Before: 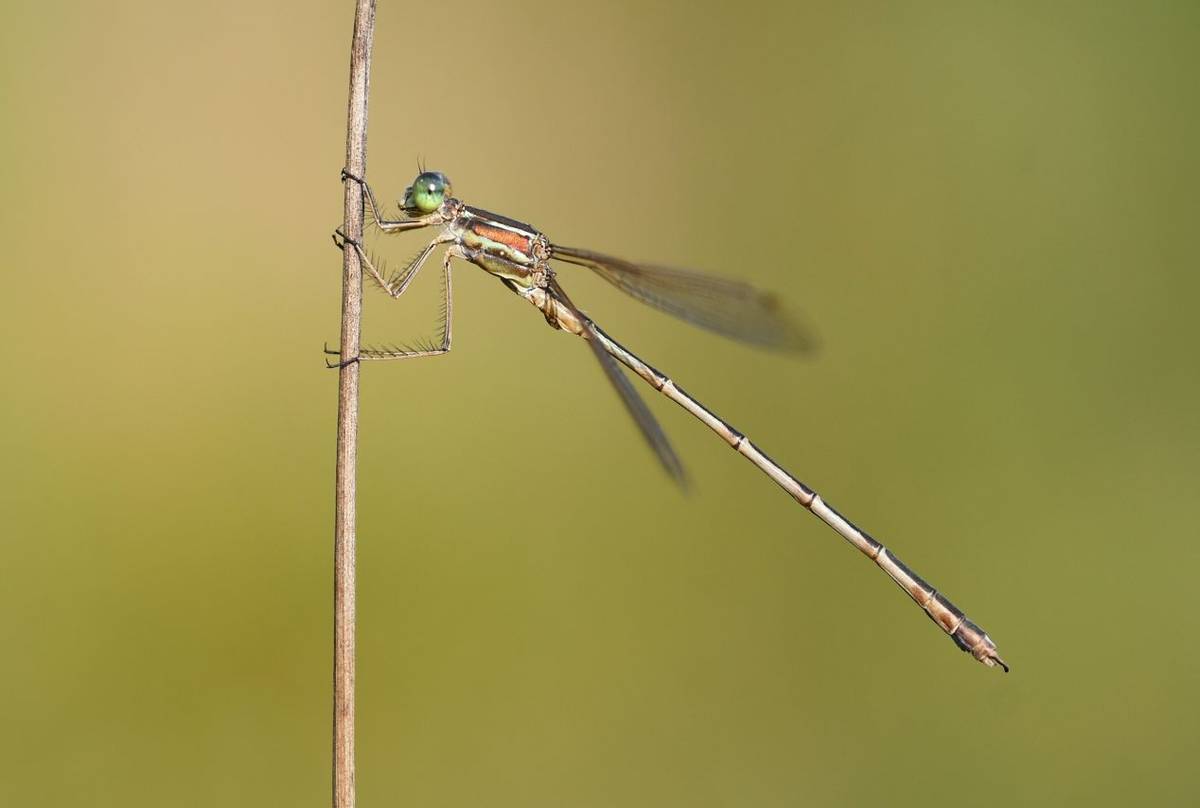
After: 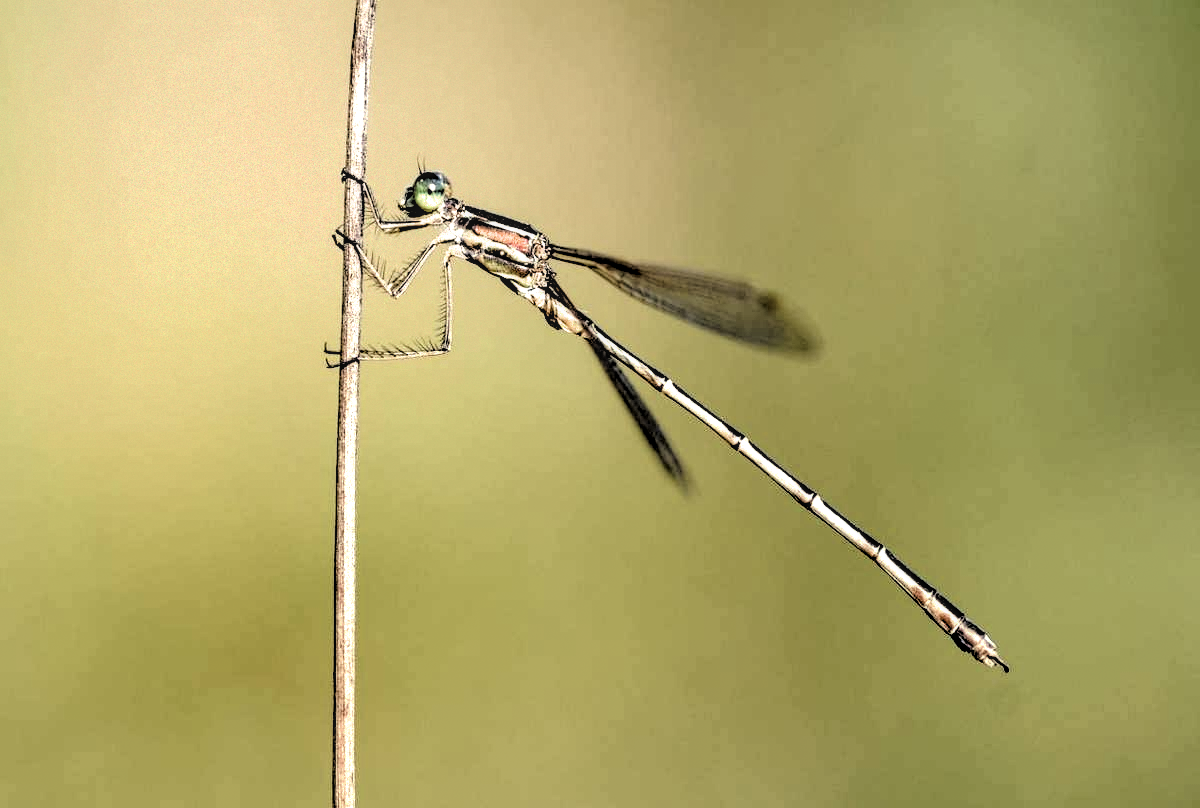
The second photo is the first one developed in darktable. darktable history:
local contrast: detail 130%
filmic rgb: black relative exposure -1 EV, white relative exposure 2.05 EV, hardness 1.52, contrast 2.25, enable highlight reconstruction true
